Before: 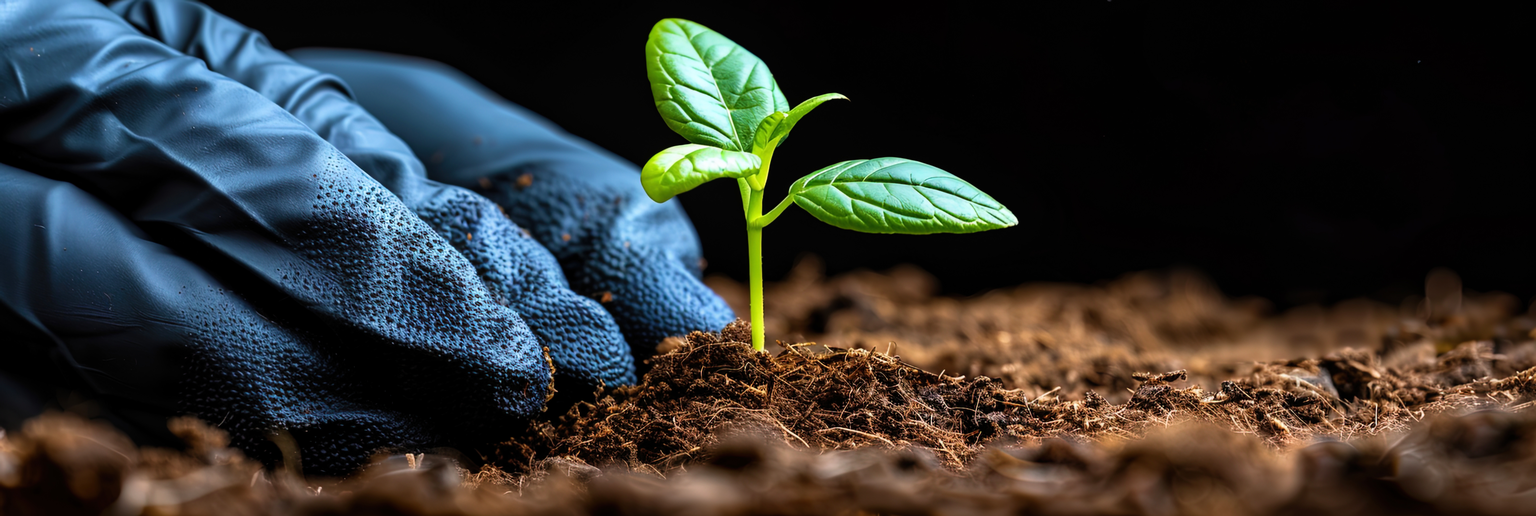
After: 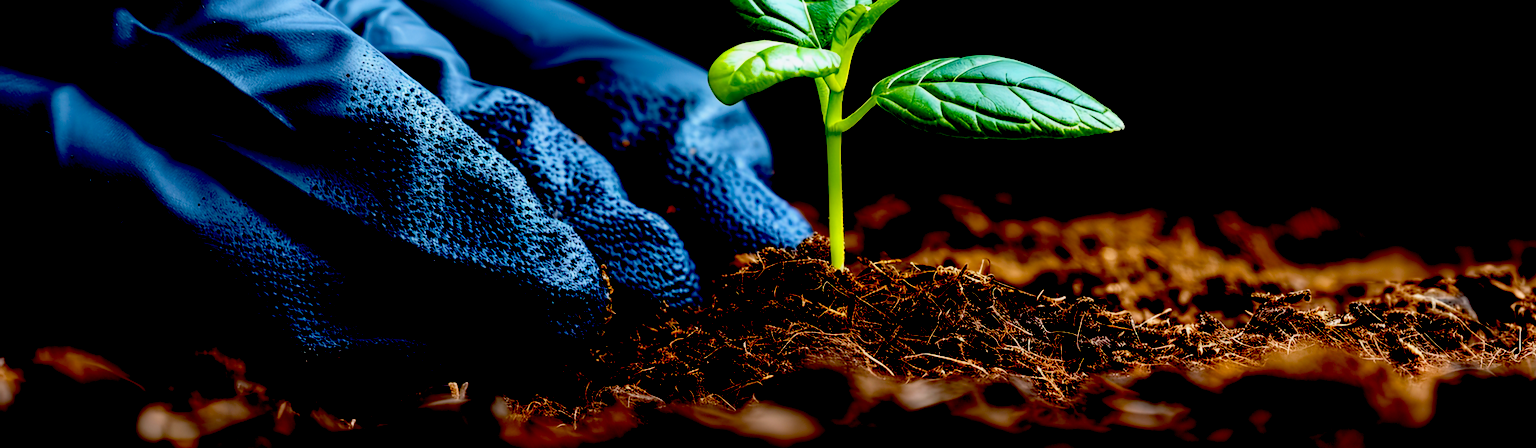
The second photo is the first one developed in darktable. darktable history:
crop: top 20.916%, right 9.437%, bottom 0.316%
exposure: black level correction 0.1, exposure -0.092 EV, compensate highlight preservation false
